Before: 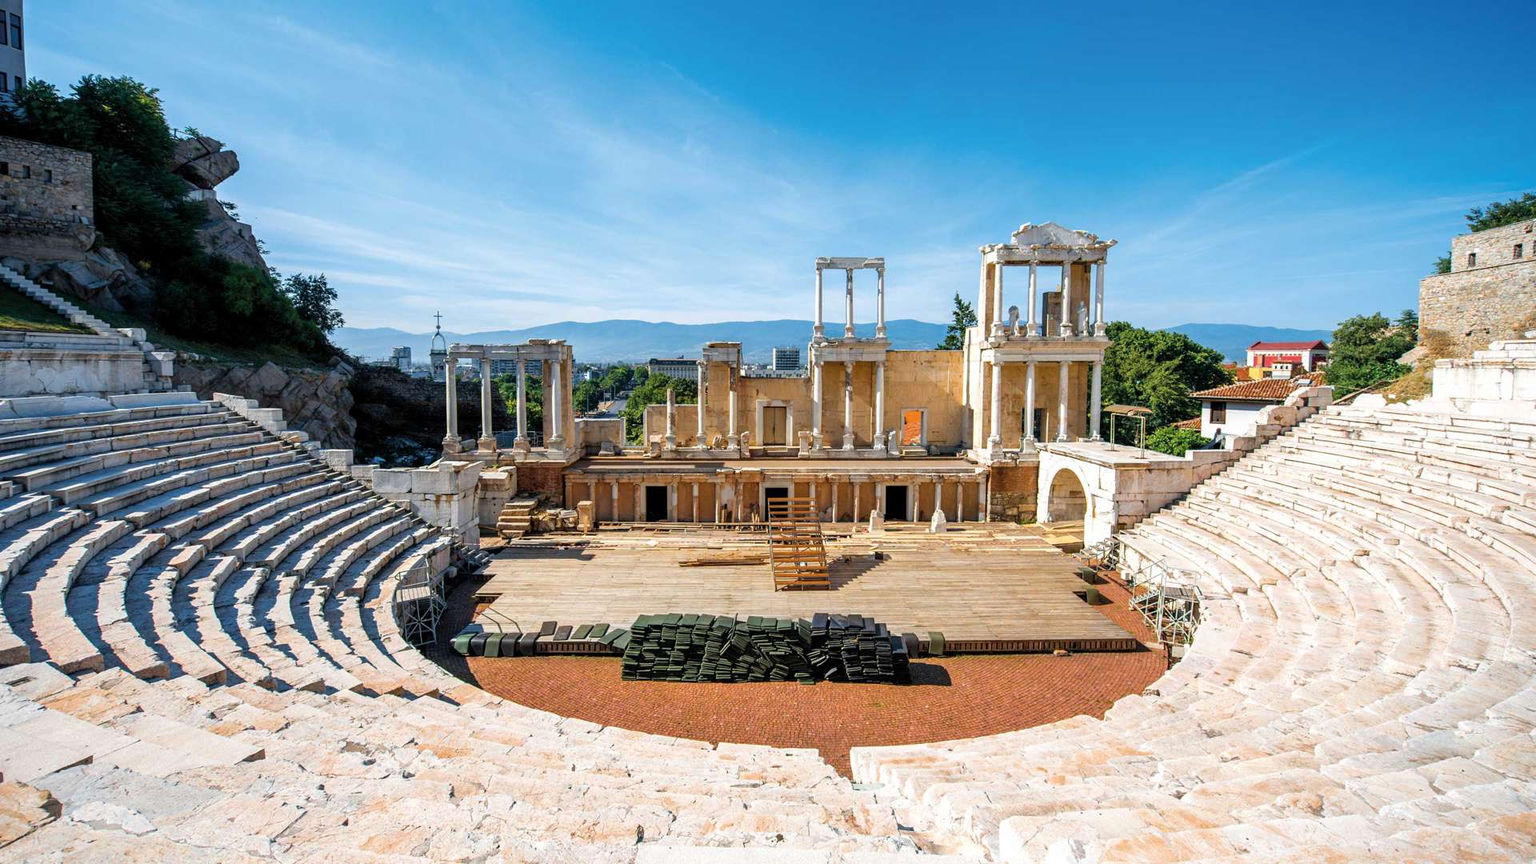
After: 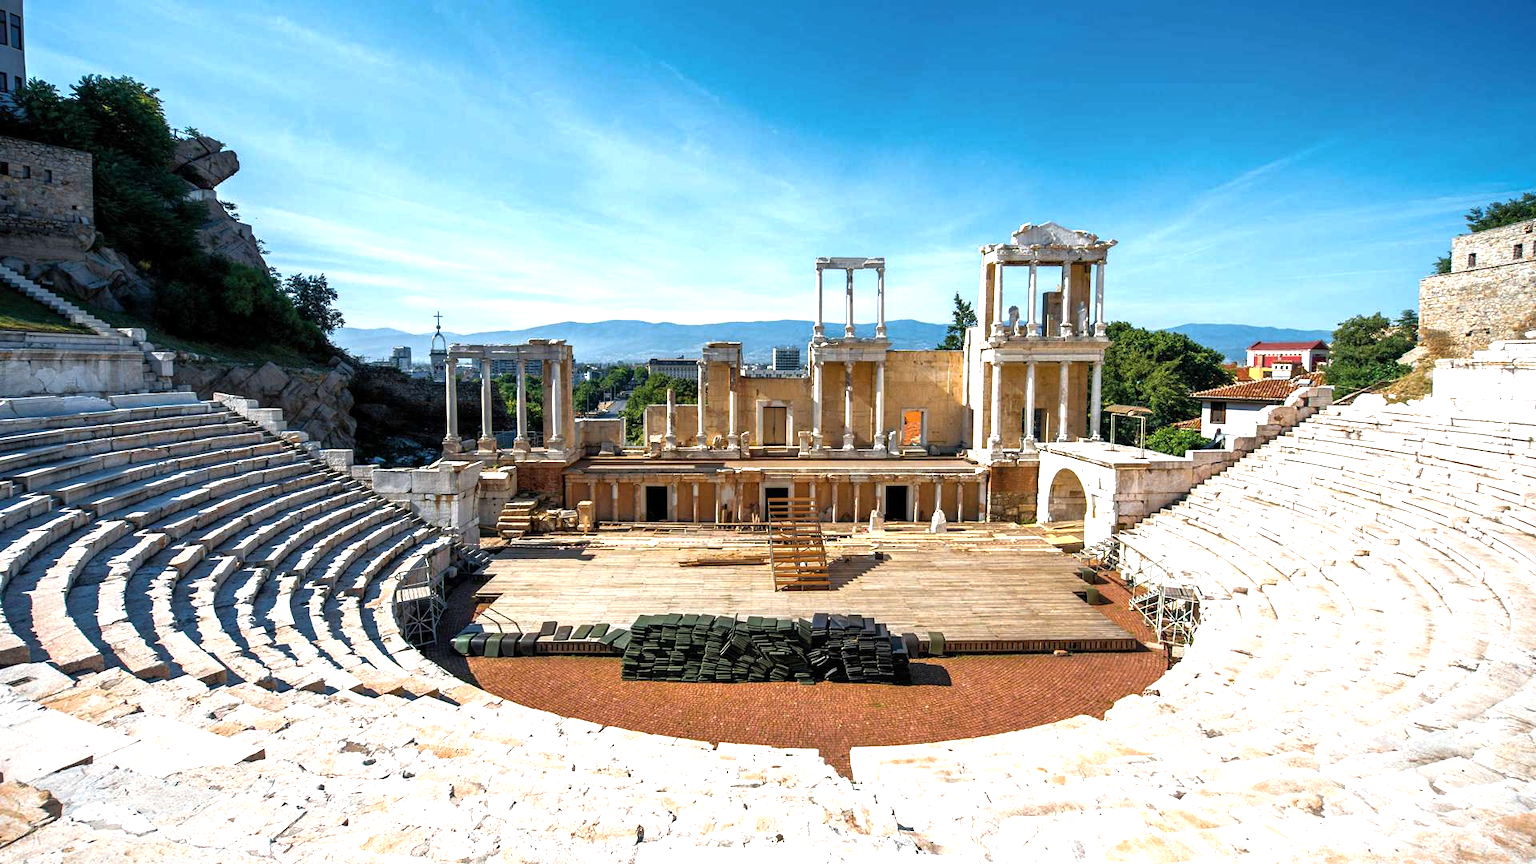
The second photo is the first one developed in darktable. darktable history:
tone equalizer: -8 EV 0.001 EV, -7 EV -0.001 EV, -6 EV 0.001 EV, -5 EV -0.036 EV, -4 EV -0.148 EV, -3 EV -0.14 EV, -2 EV 0.253 EV, -1 EV 0.704 EV, +0 EV 0.473 EV, edges refinement/feathering 500, mask exposure compensation -1.57 EV, preserve details no
